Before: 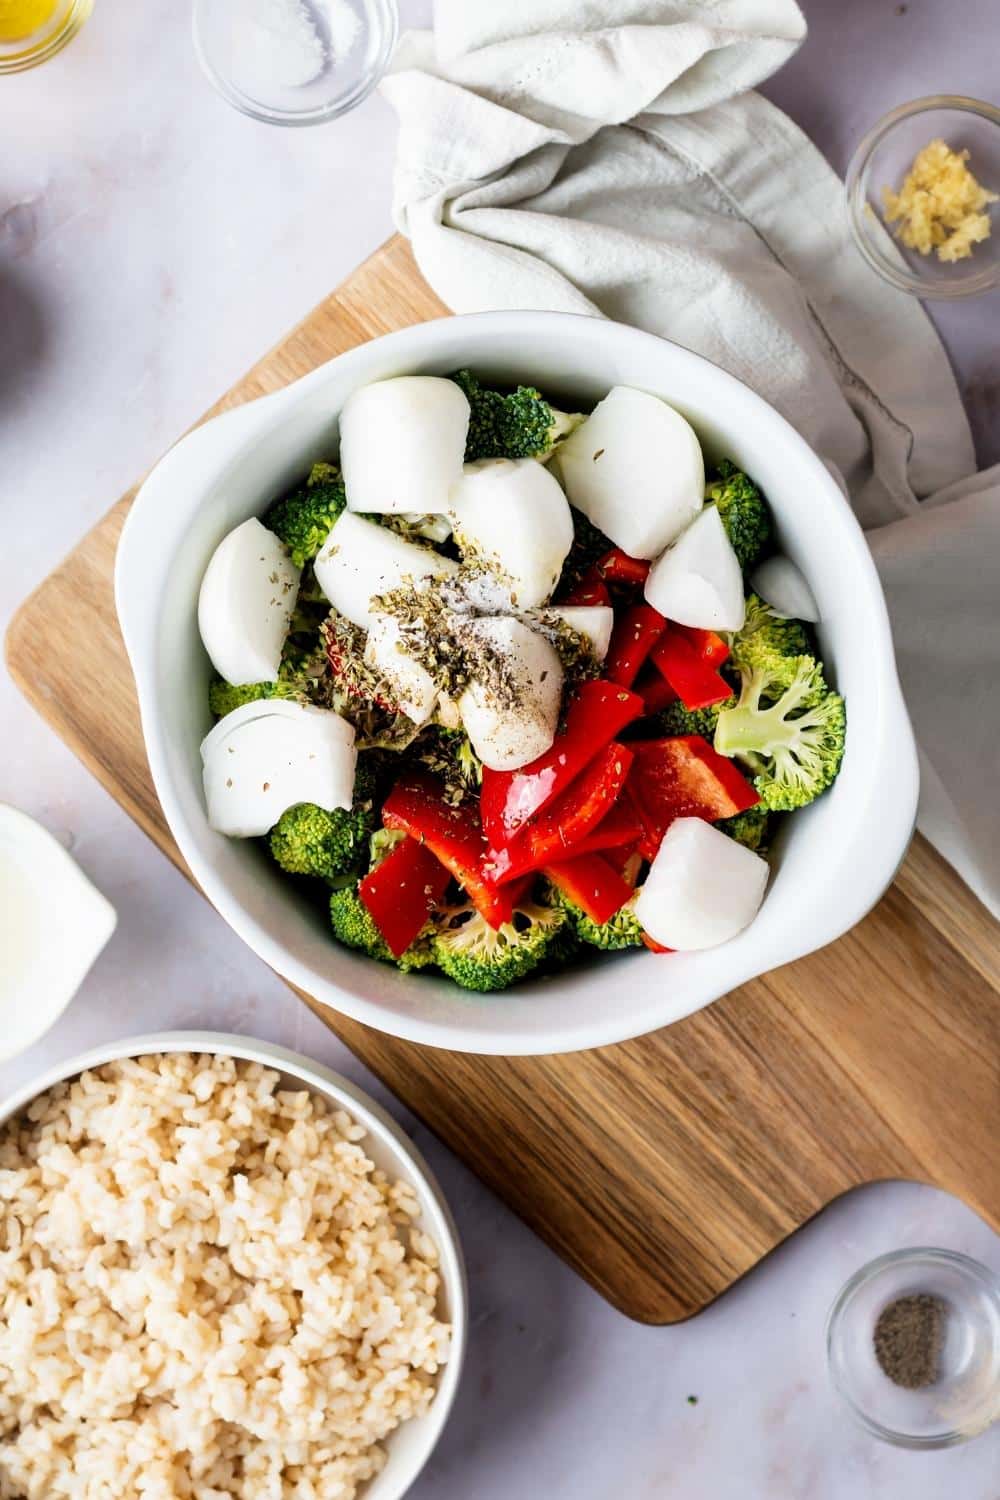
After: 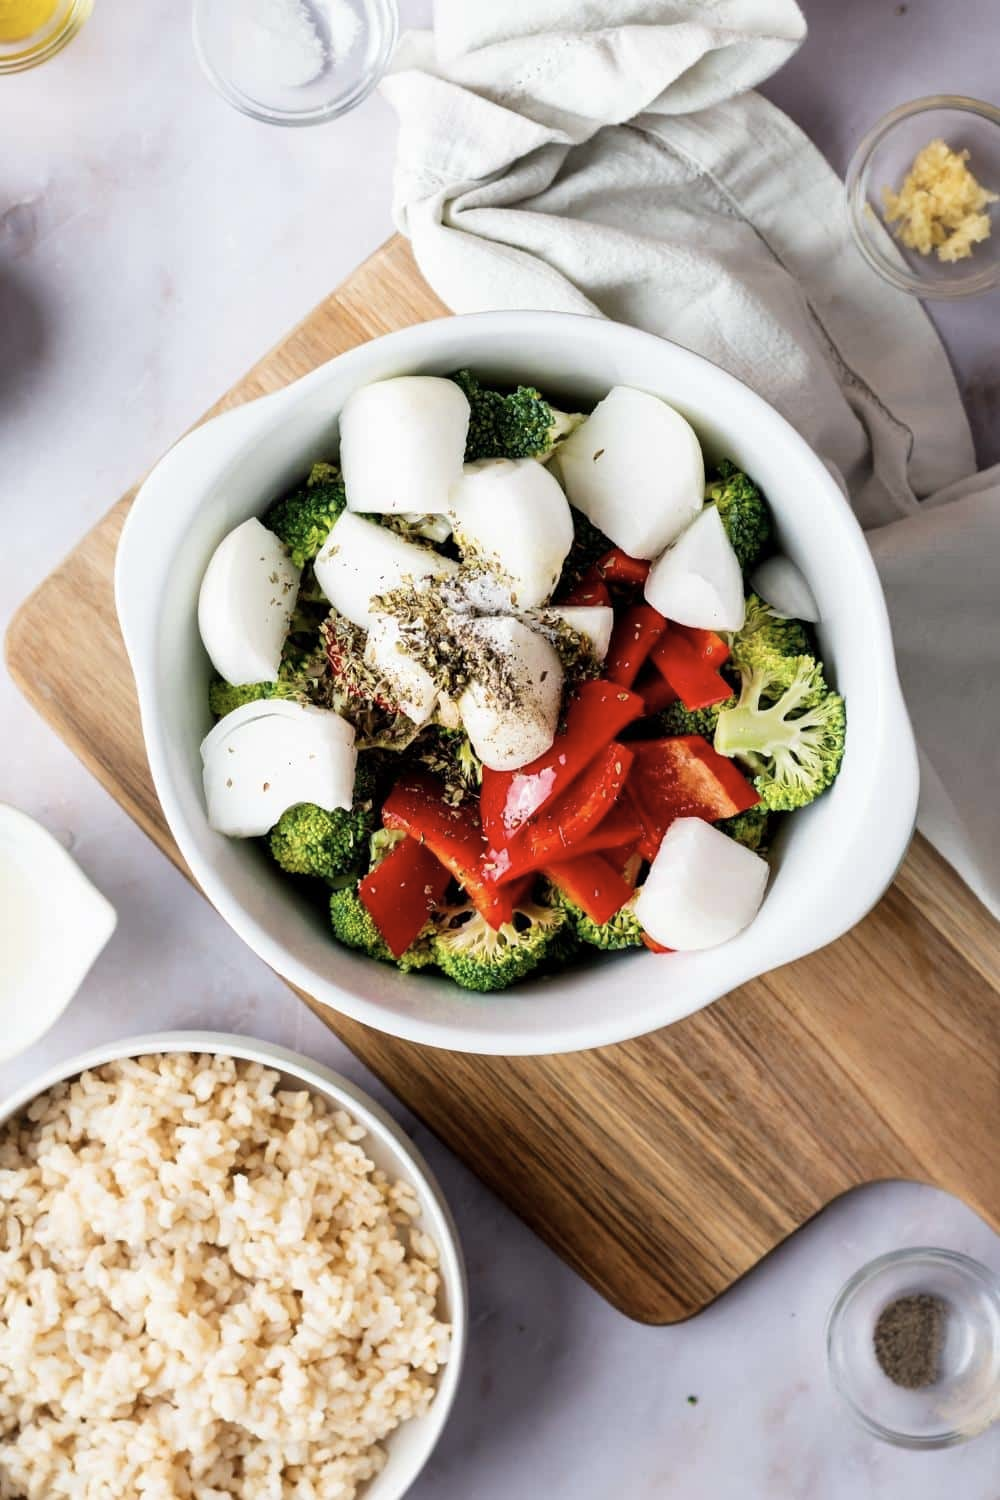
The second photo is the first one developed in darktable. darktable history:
color correction: highlights b* -0.029, saturation 0.847
